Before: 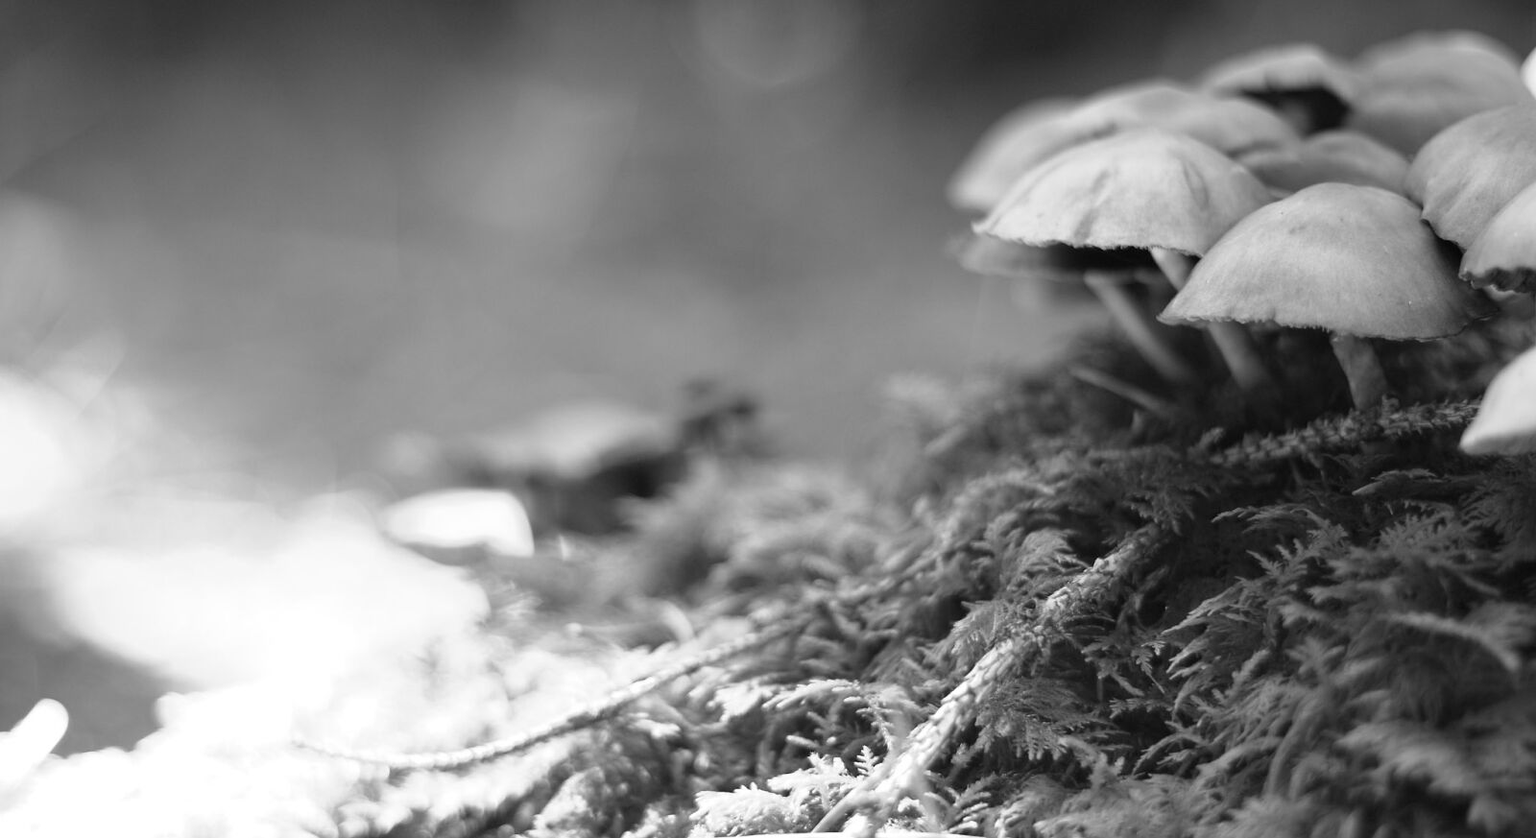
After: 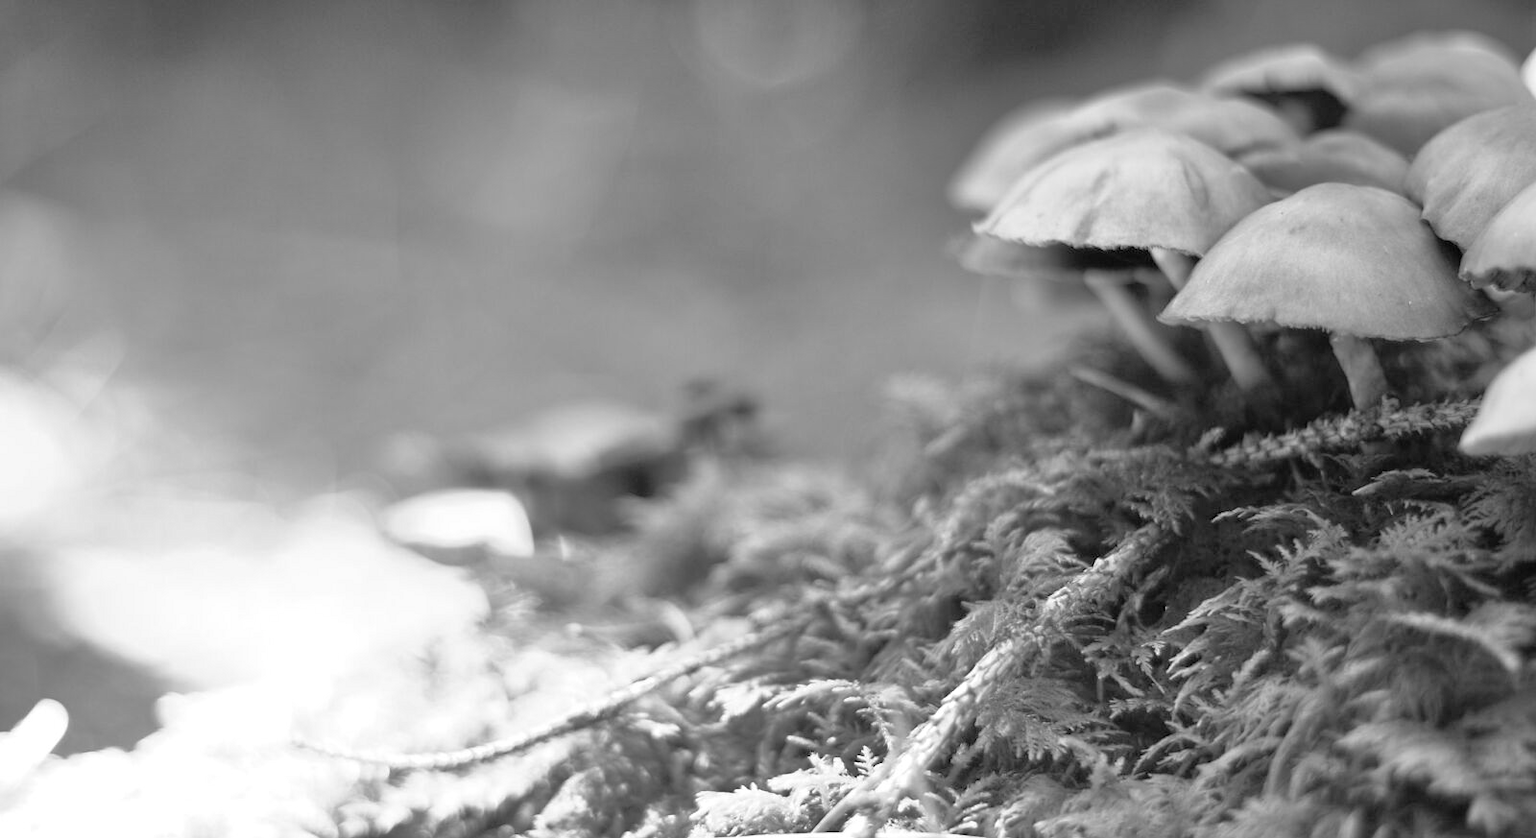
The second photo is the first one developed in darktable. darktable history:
tone equalizer: -7 EV 0.146 EV, -6 EV 0.587 EV, -5 EV 1.14 EV, -4 EV 1.32 EV, -3 EV 1.18 EV, -2 EV 0.6 EV, -1 EV 0.166 EV
